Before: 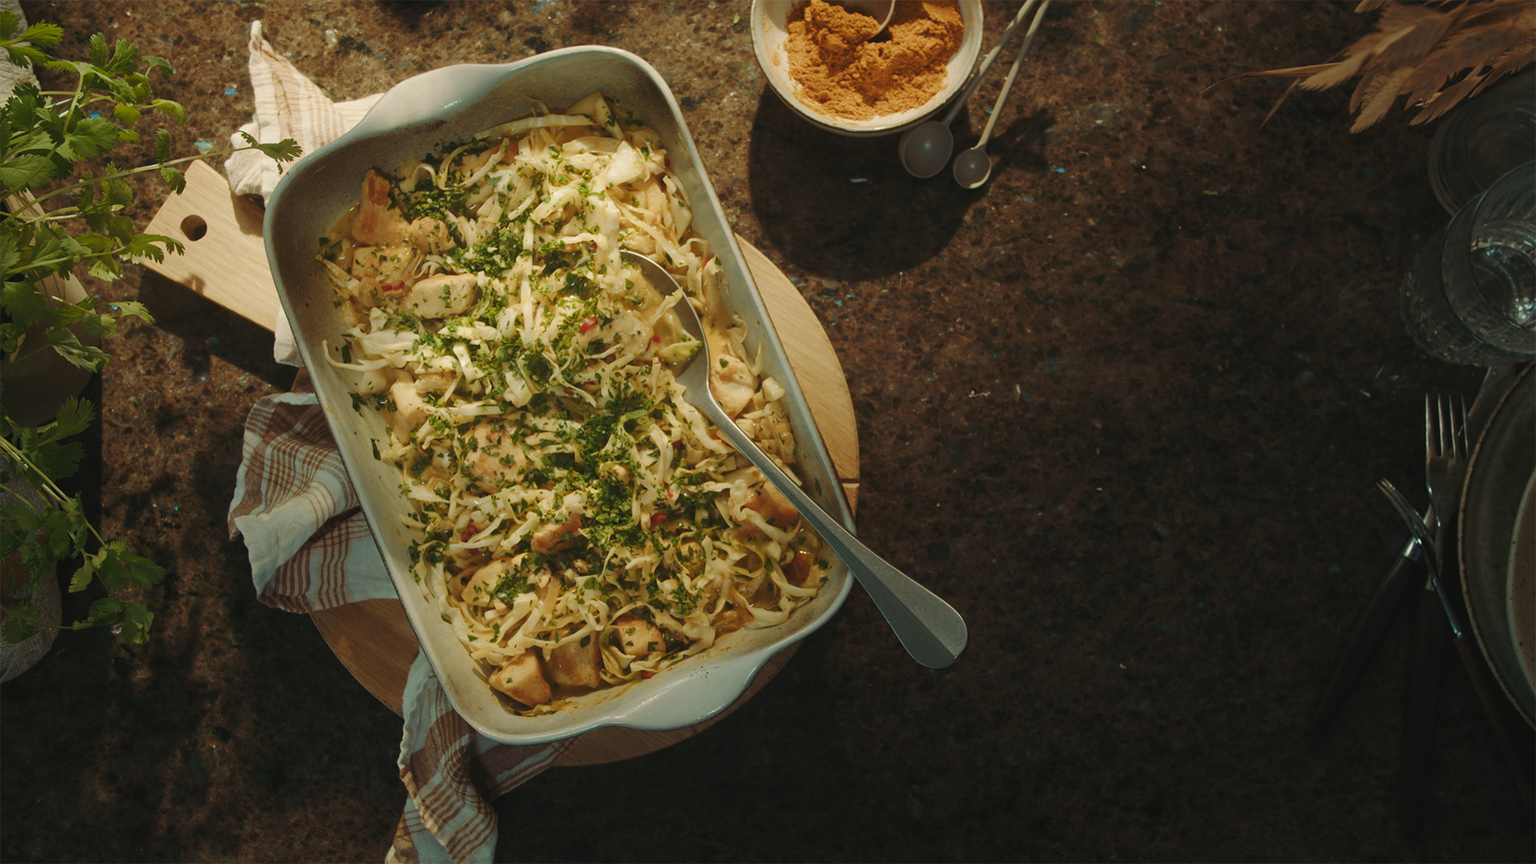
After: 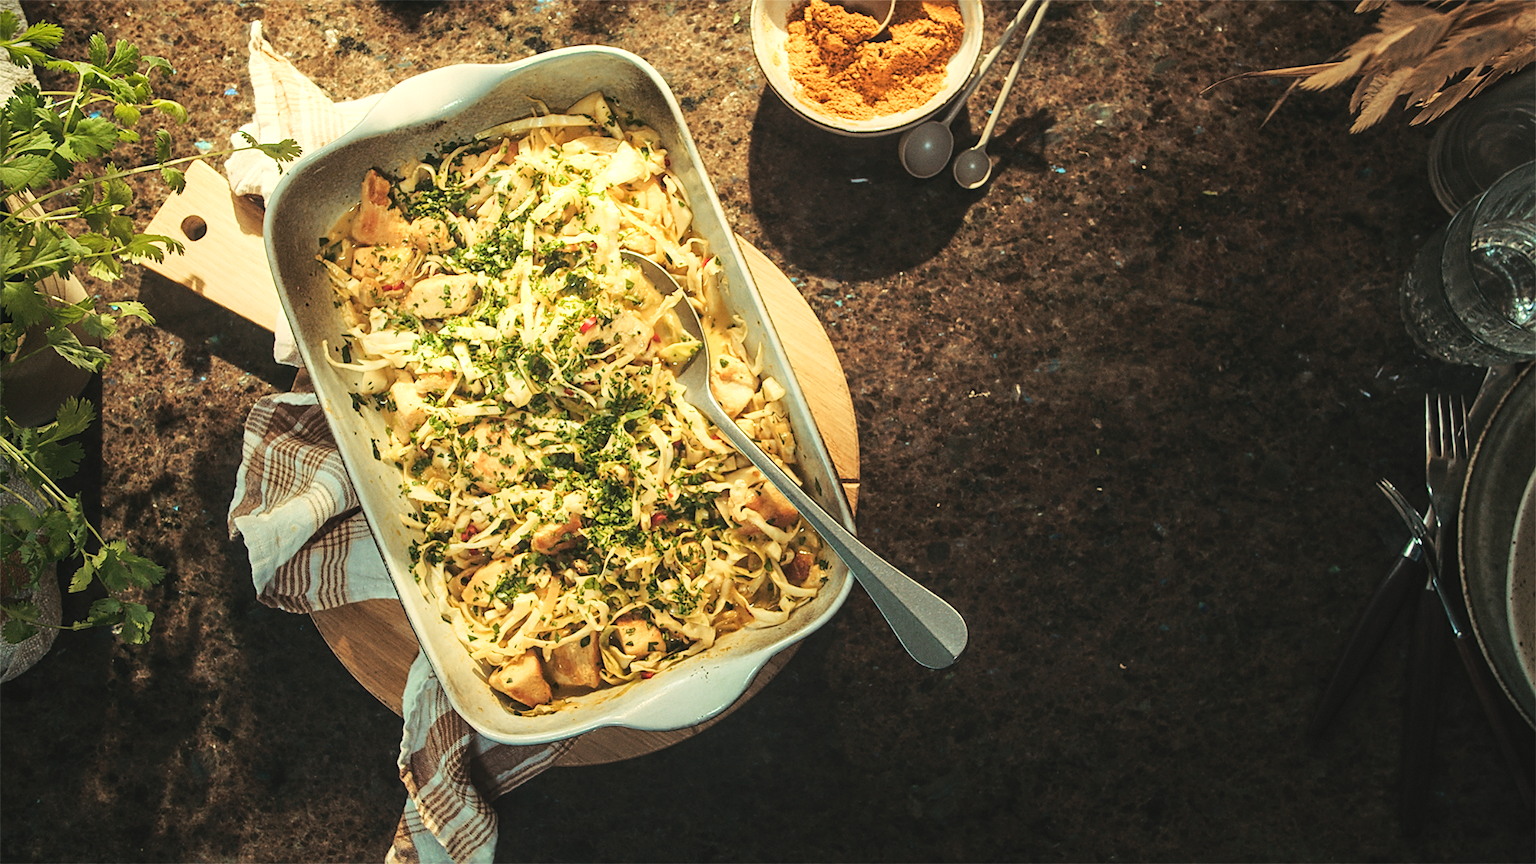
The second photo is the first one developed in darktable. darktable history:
local contrast: on, module defaults
exposure: black level correction -0.001, exposure 0.543 EV, compensate highlight preservation false
sharpen: on, module defaults
base curve: curves: ch0 [(0, 0) (0.028, 0.03) (0.121, 0.232) (0.46, 0.748) (0.859, 0.968) (1, 1)]
